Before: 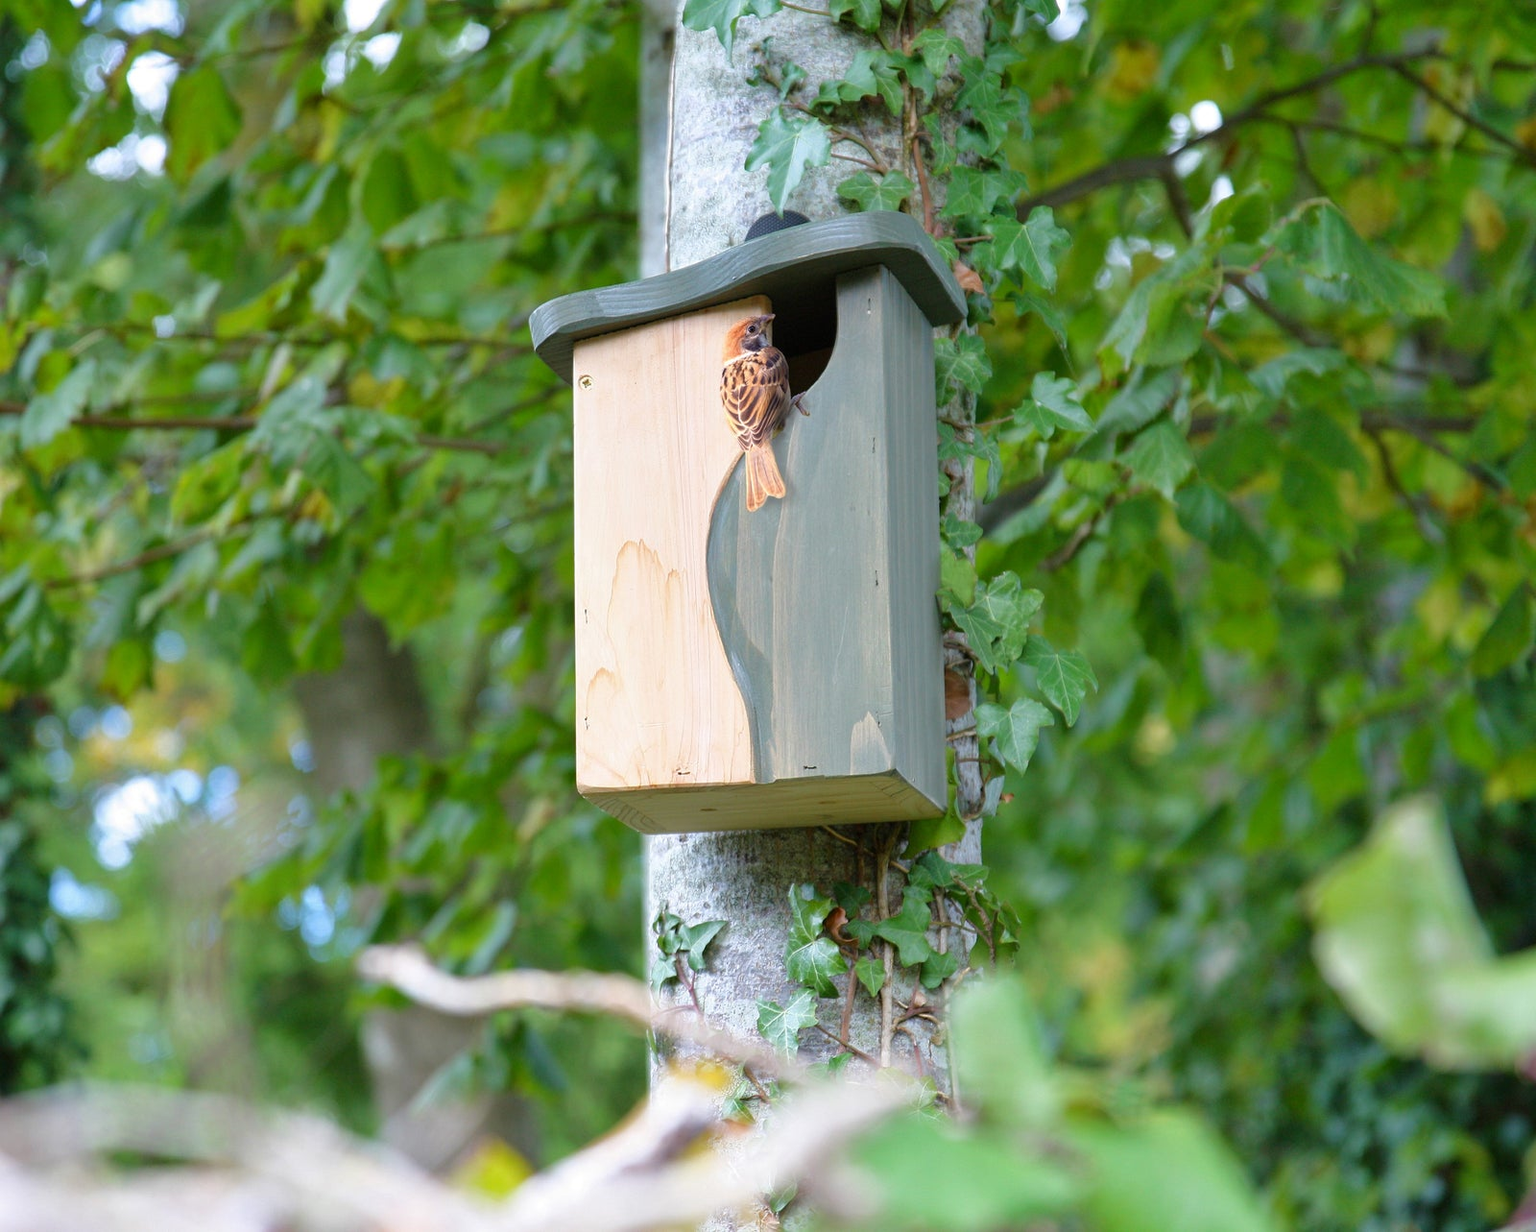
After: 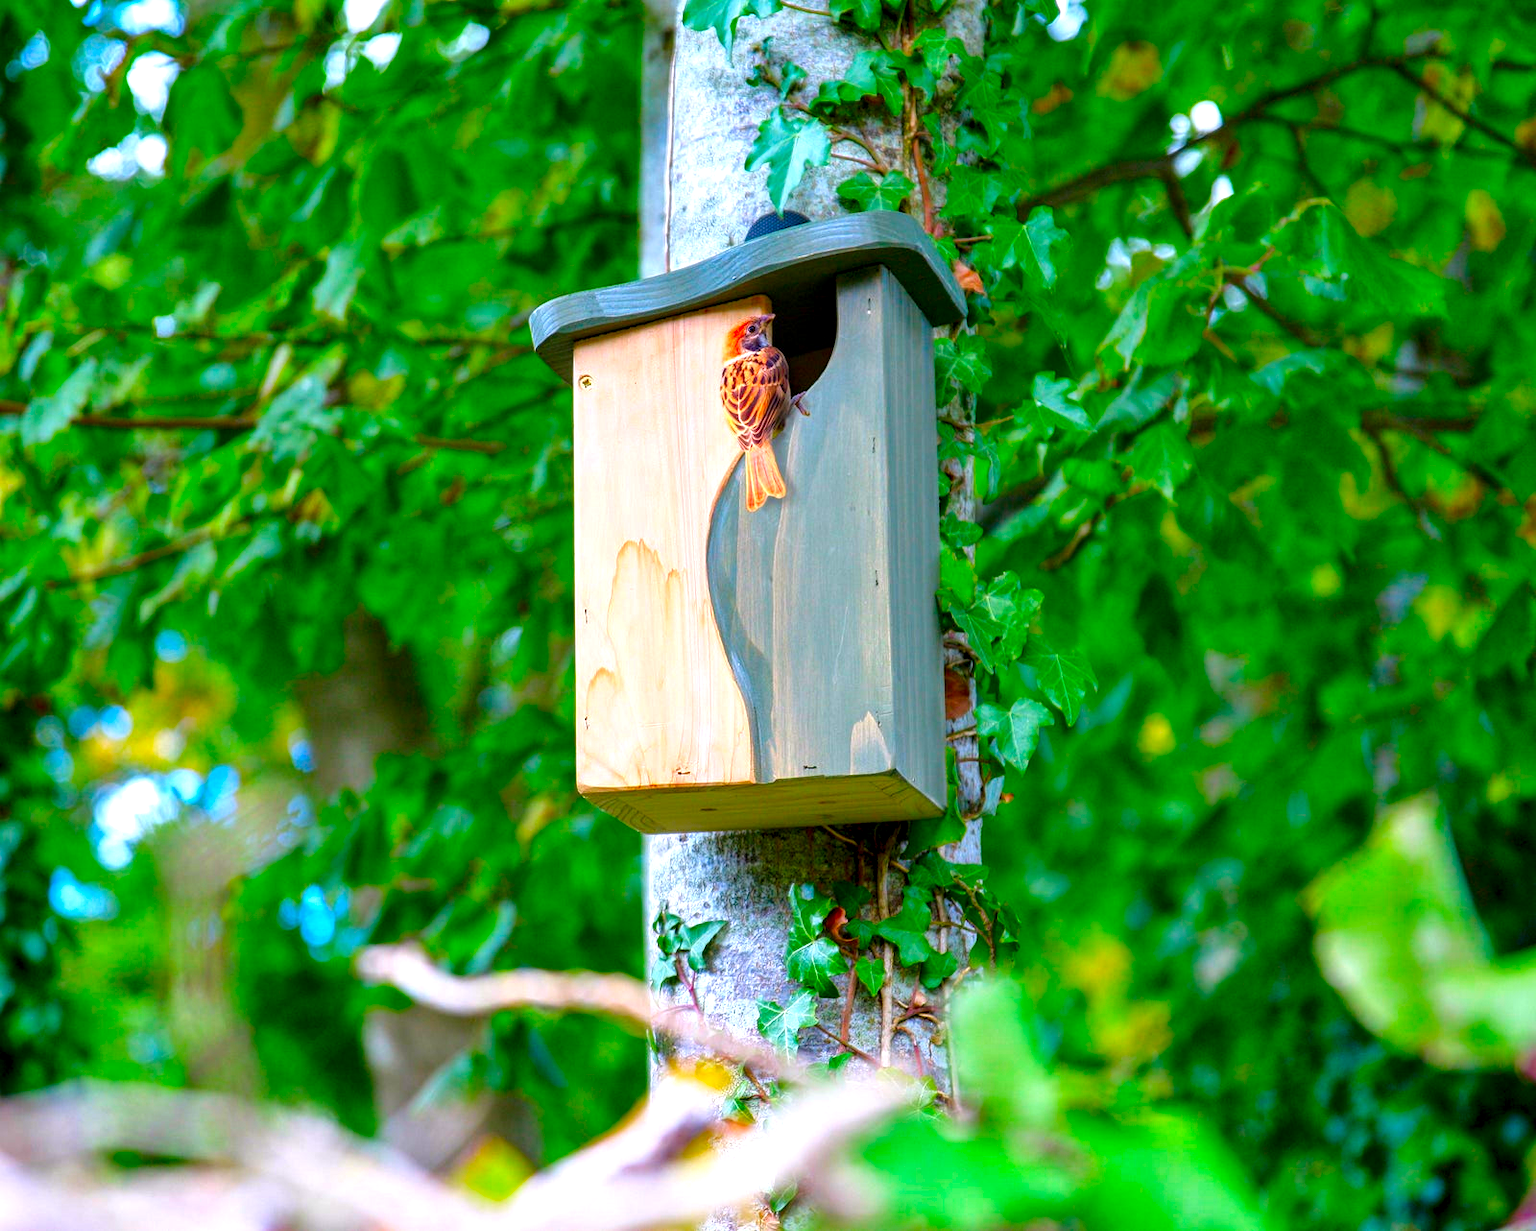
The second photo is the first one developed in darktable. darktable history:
color correction: highlights a* 1.59, highlights b* -1.7, saturation 2.48
local contrast: detail 154%
